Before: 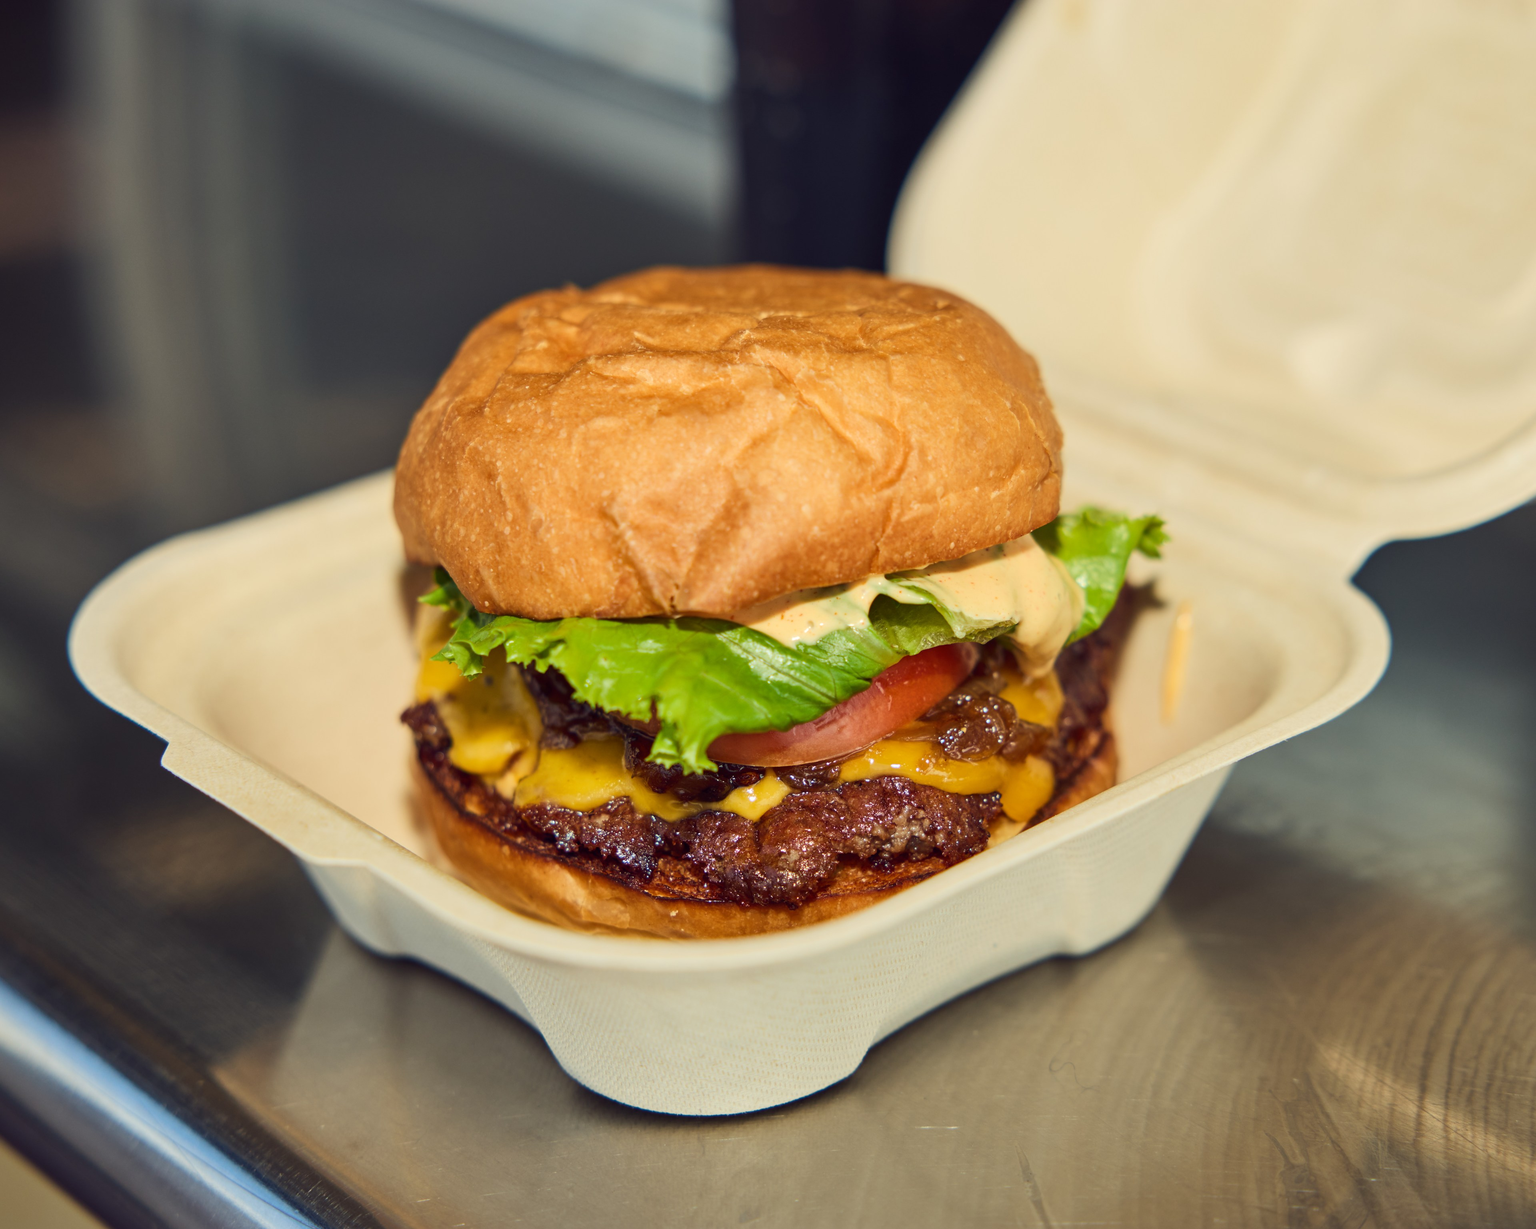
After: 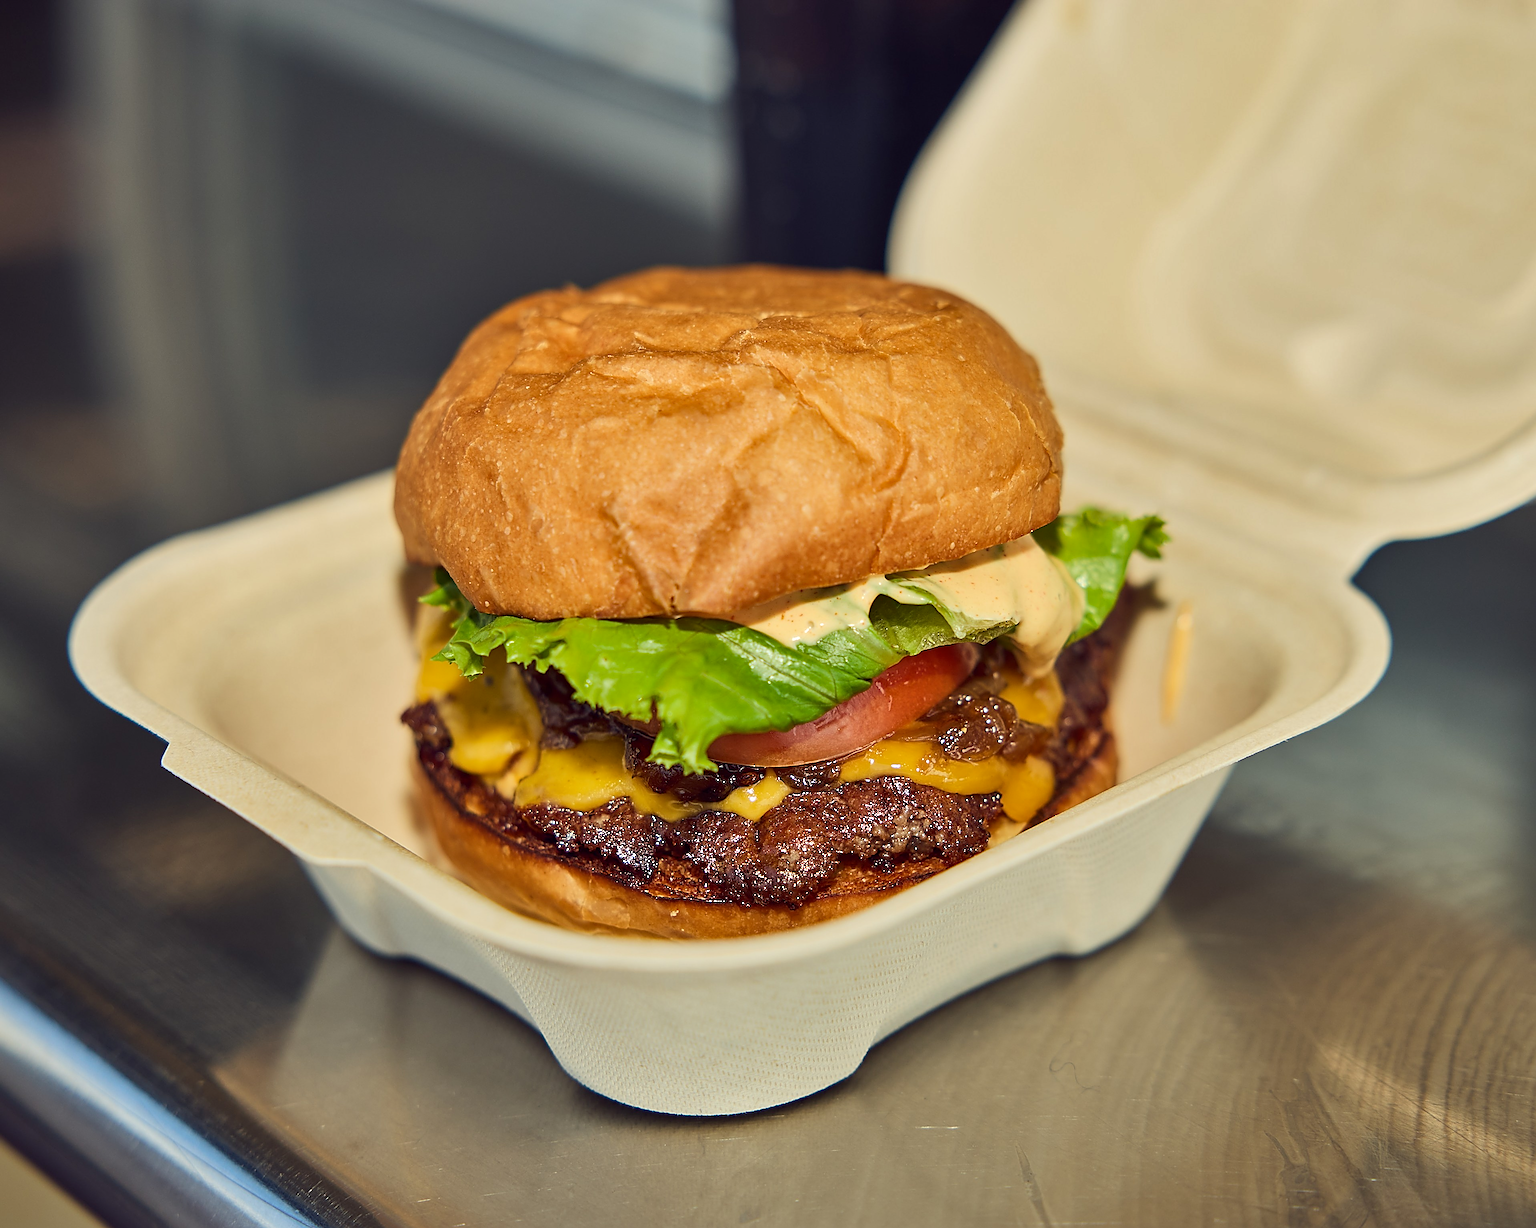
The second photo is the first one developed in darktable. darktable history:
exposure: black level correction 0.001, compensate exposure bias true, compensate highlight preservation false
shadows and highlights: shadows 25.96, highlights -48.32, soften with gaussian
sharpen: amount 1.854
crop: bottom 0.052%
